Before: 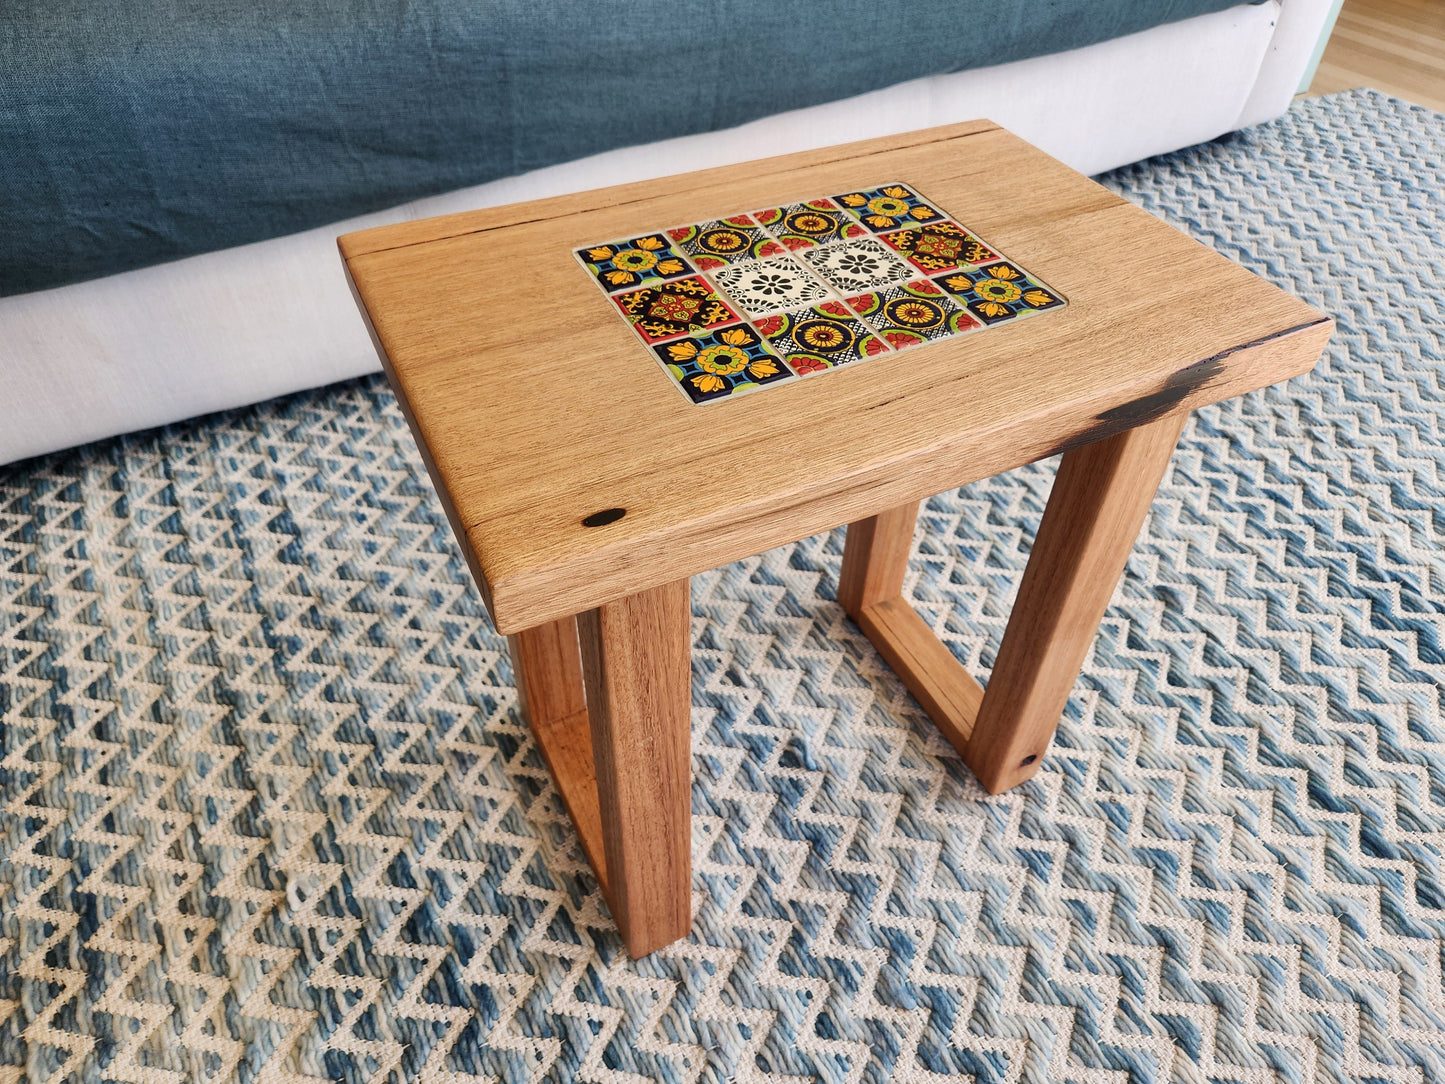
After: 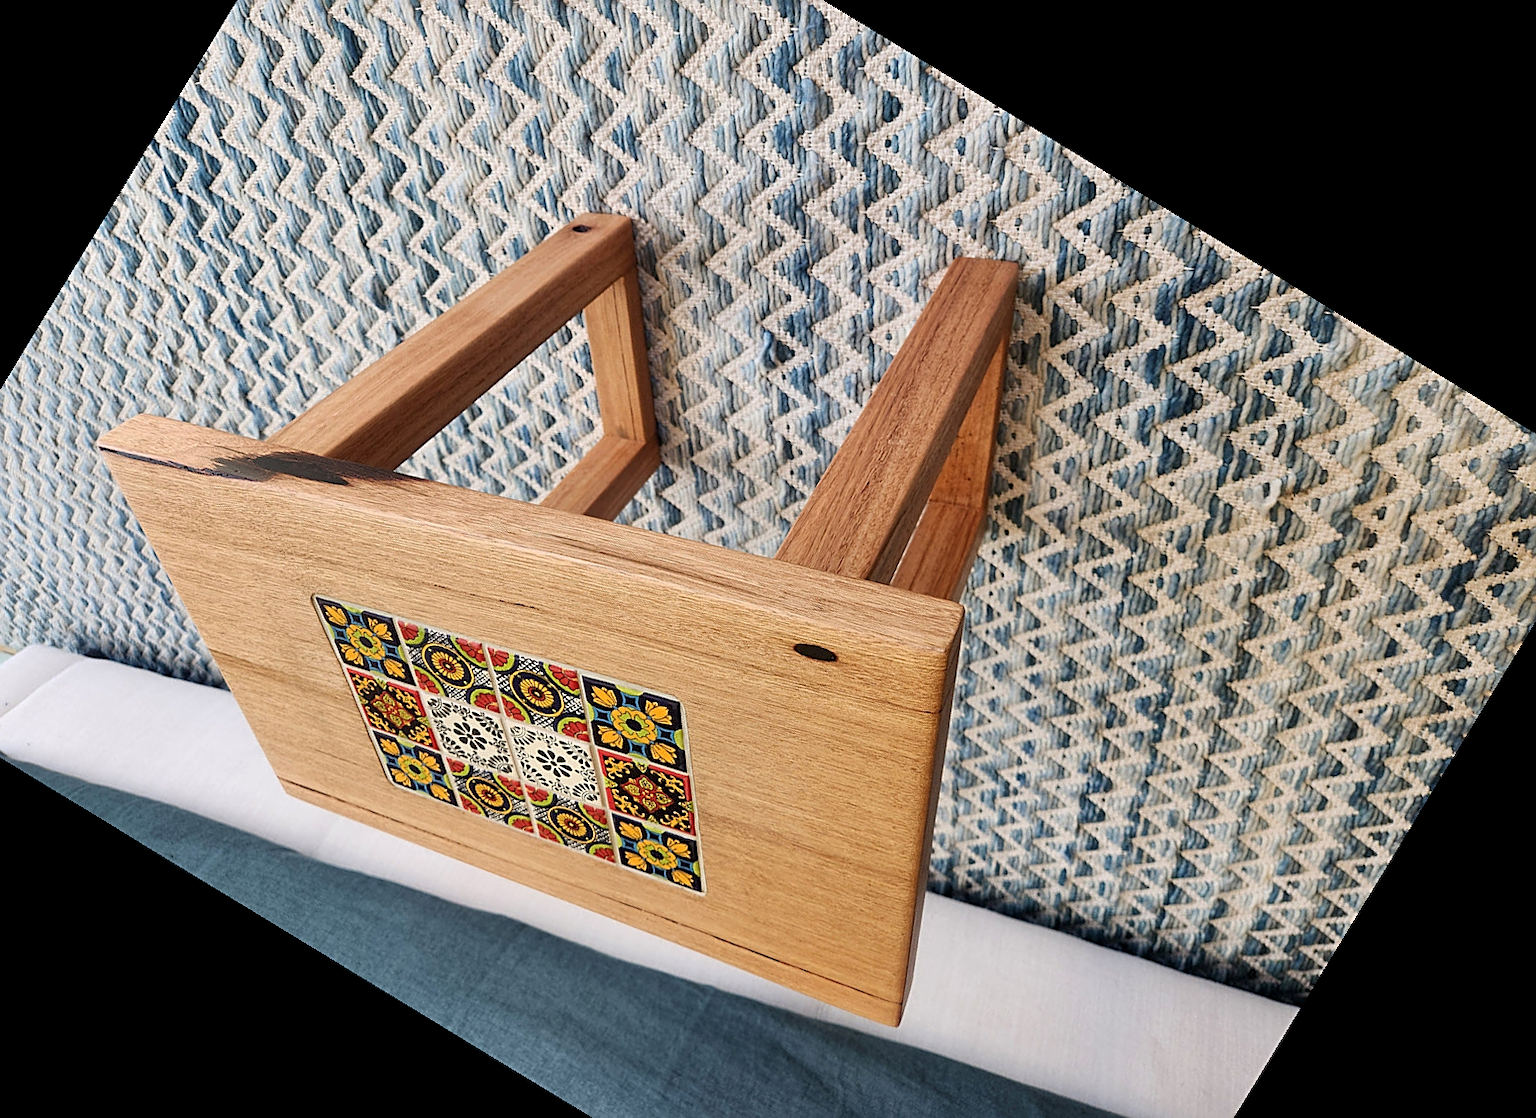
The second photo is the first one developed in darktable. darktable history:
sharpen: on, module defaults
crop and rotate: angle 148.68°, left 9.111%, top 15.603%, right 4.588%, bottom 17.041%
